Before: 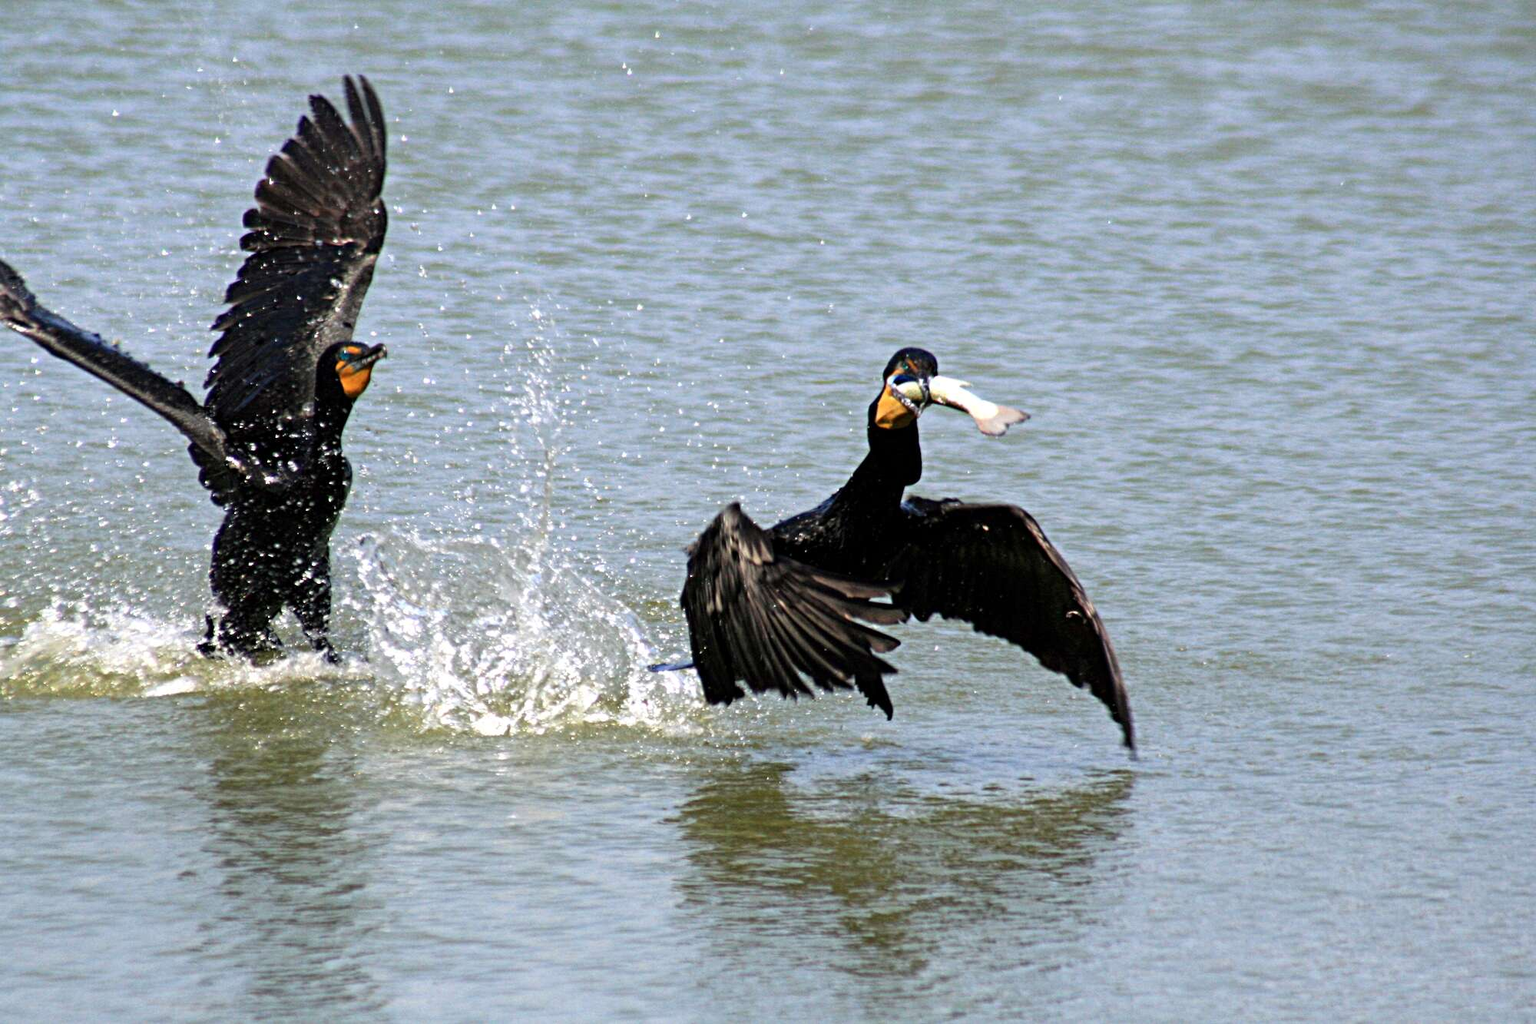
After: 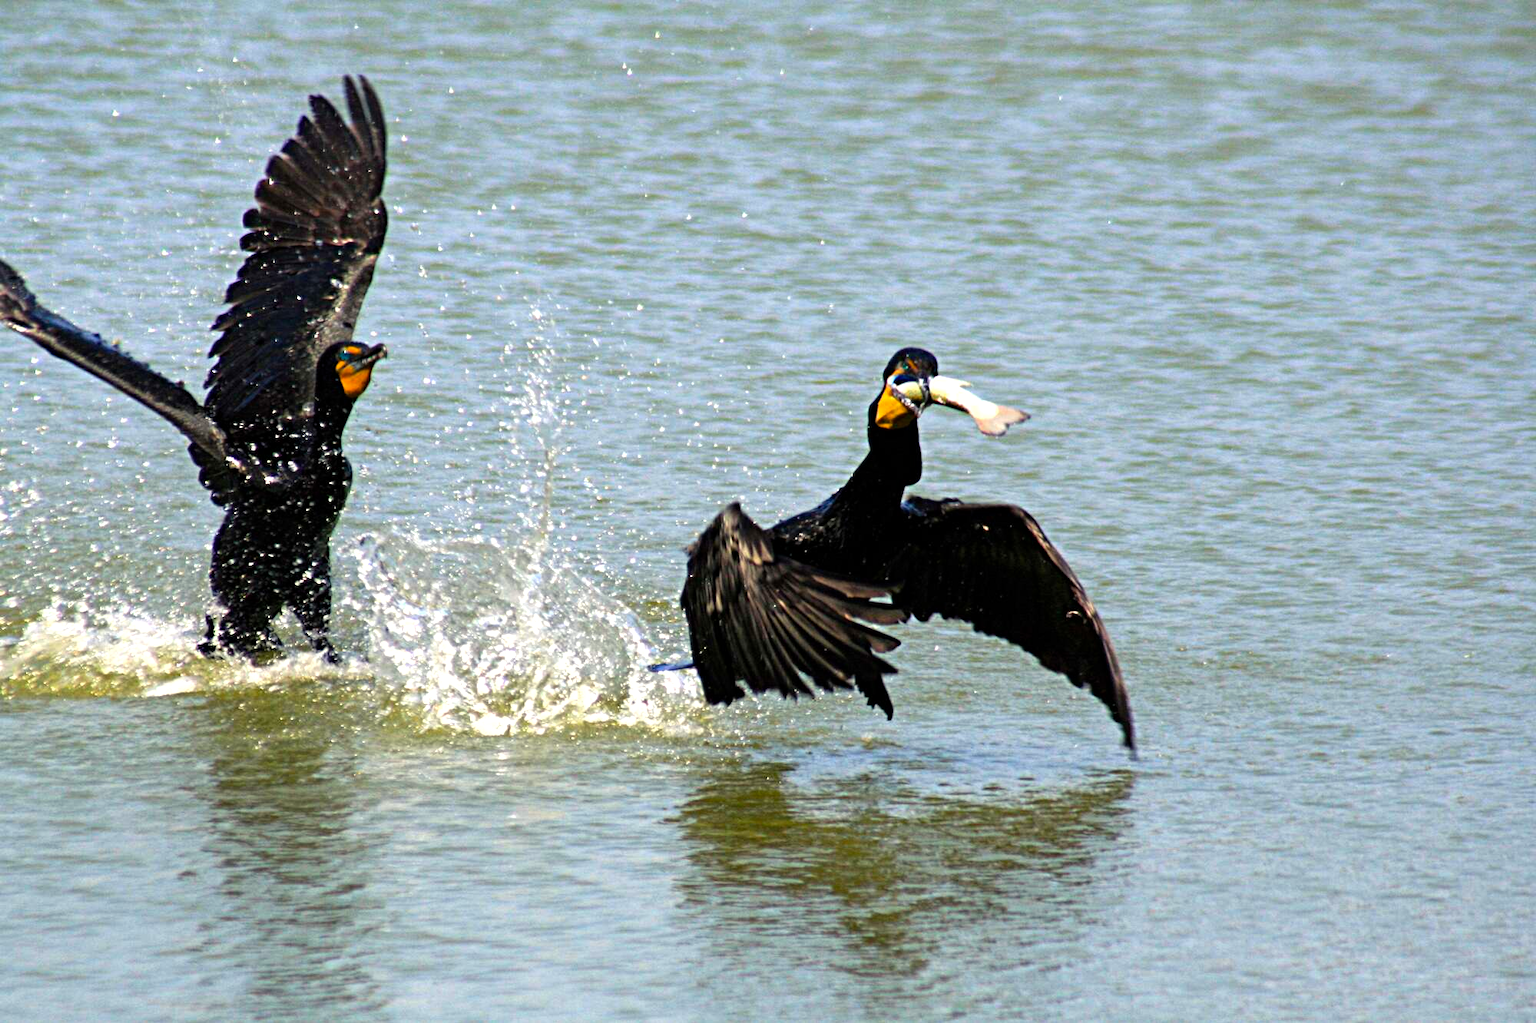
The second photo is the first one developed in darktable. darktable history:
color balance rgb: power › hue 74.55°, highlights gain › luminance 6.201%, highlights gain › chroma 2.593%, highlights gain › hue 87.43°, perceptual saturation grading › global saturation 25.739%, global vibrance 26.141%, contrast 7.043%
